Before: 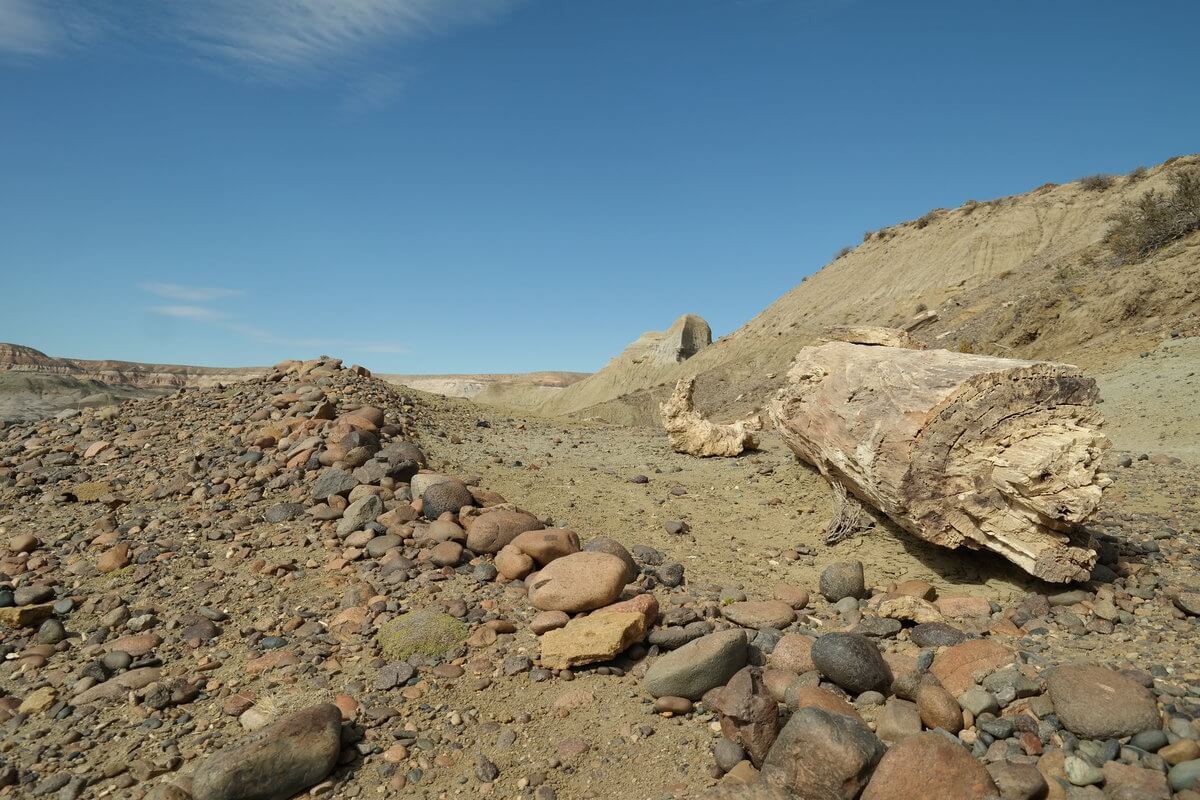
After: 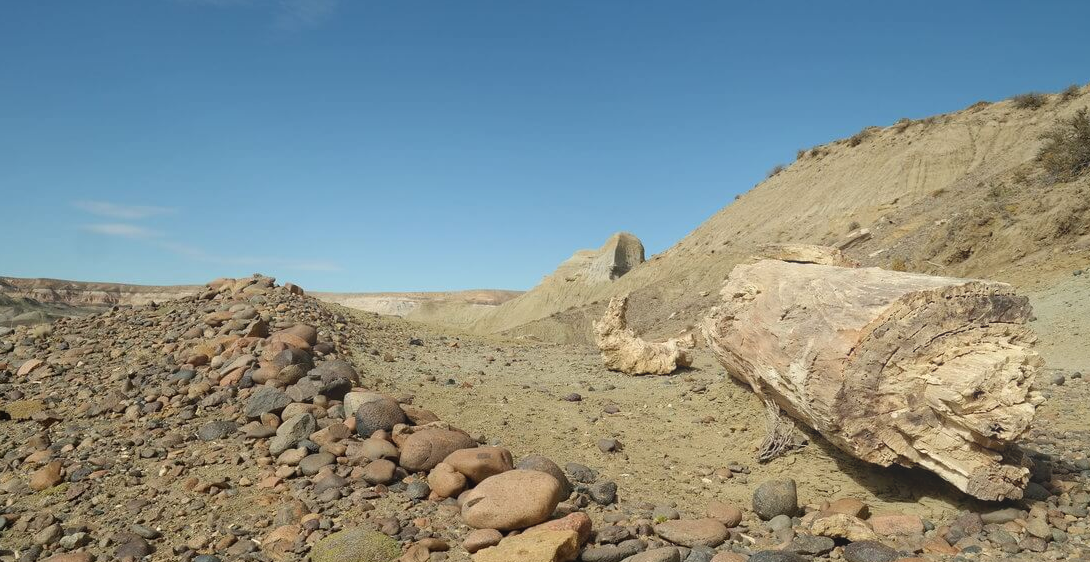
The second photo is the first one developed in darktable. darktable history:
bloom: threshold 82.5%, strength 16.25%
crop: left 5.596%, top 10.314%, right 3.534%, bottom 19.395%
